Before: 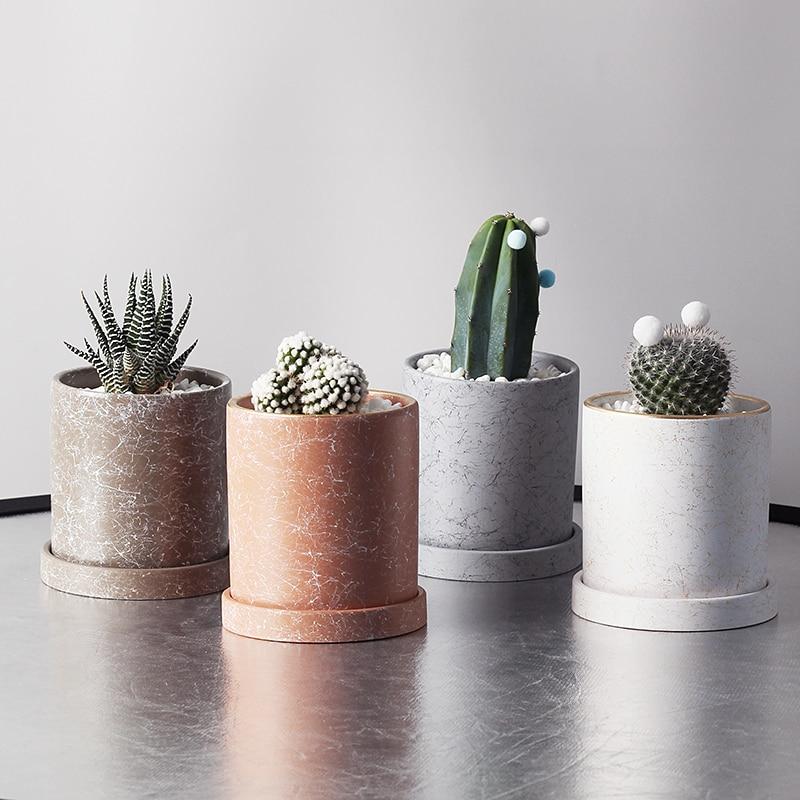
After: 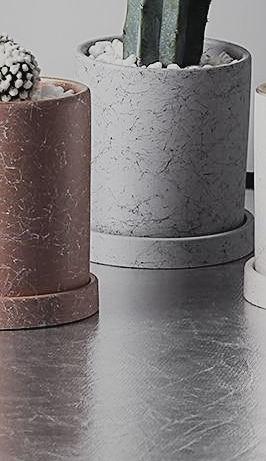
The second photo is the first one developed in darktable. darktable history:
sharpen: on, module defaults
crop: left 41.082%, top 39.158%, right 25.563%, bottom 3.162%
contrast brightness saturation: contrast -0.061, saturation -0.419
filmic rgb: black relative exposure -8.39 EV, white relative exposure 4.67 EV, hardness 3.82, color science v6 (2022)
local contrast: mode bilateral grid, contrast 99, coarseness 100, detail 92%, midtone range 0.2
